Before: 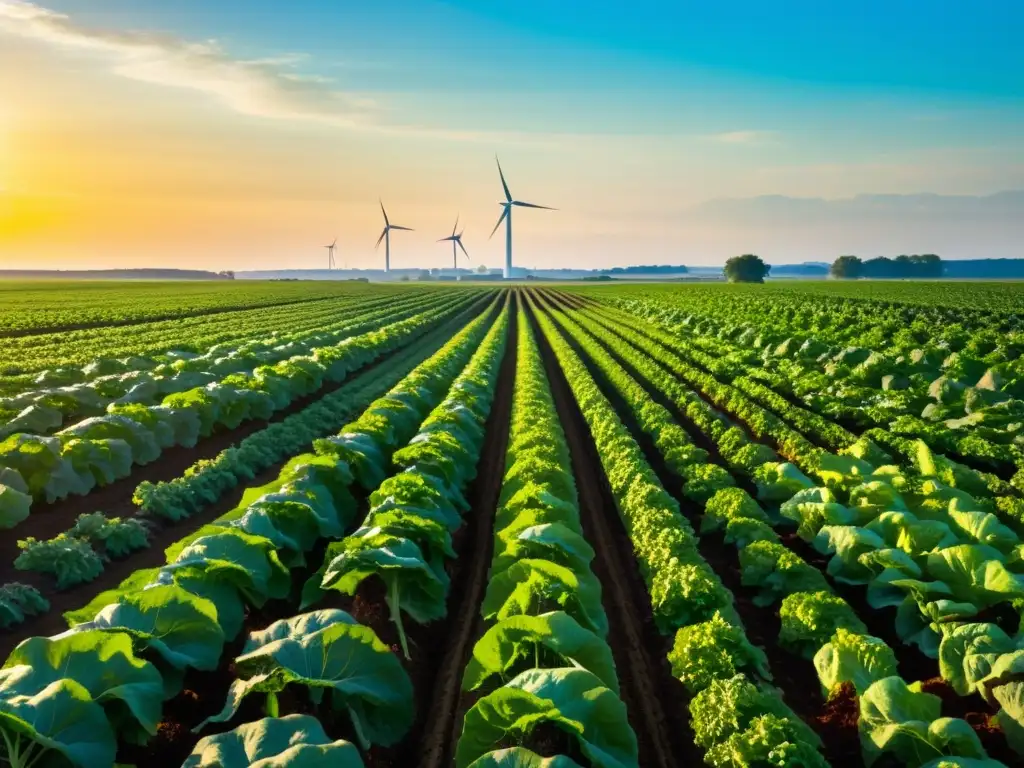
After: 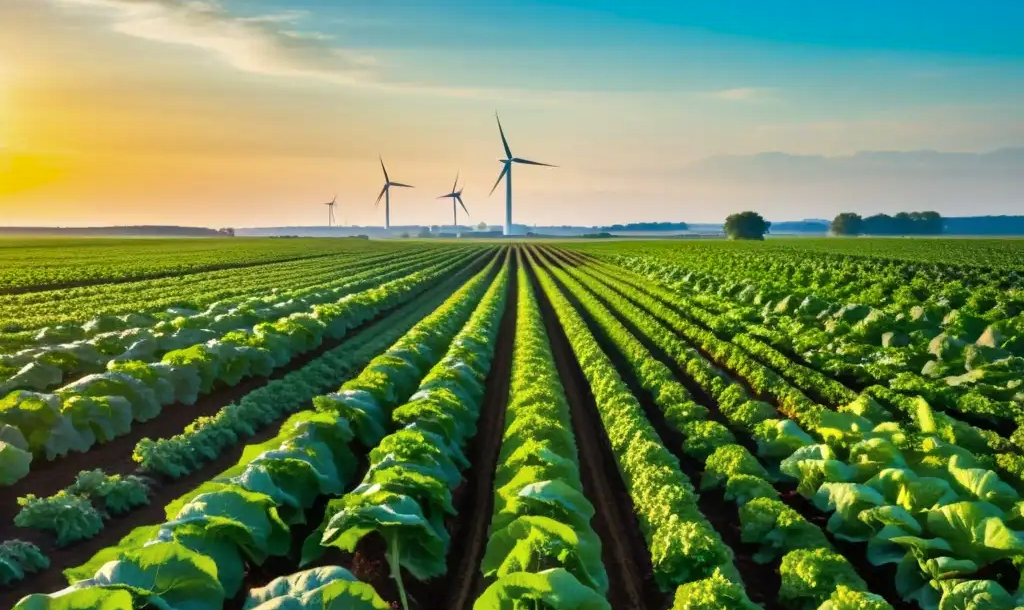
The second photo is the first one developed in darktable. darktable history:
shadows and highlights: soften with gaussian
crop and rotate: top 5.651%, bottom 14.817%
